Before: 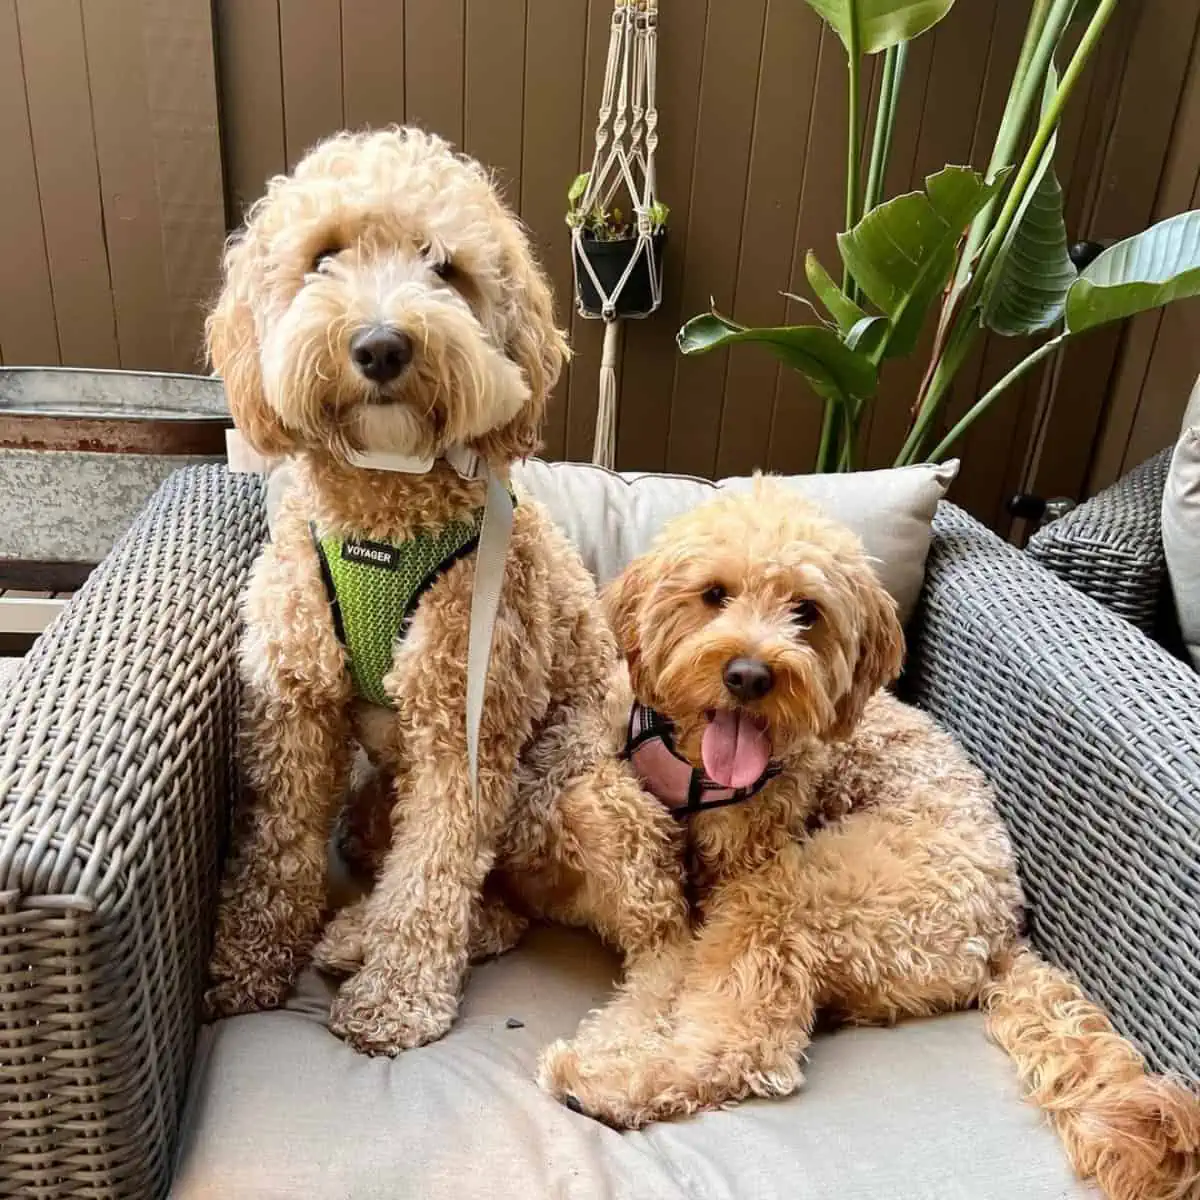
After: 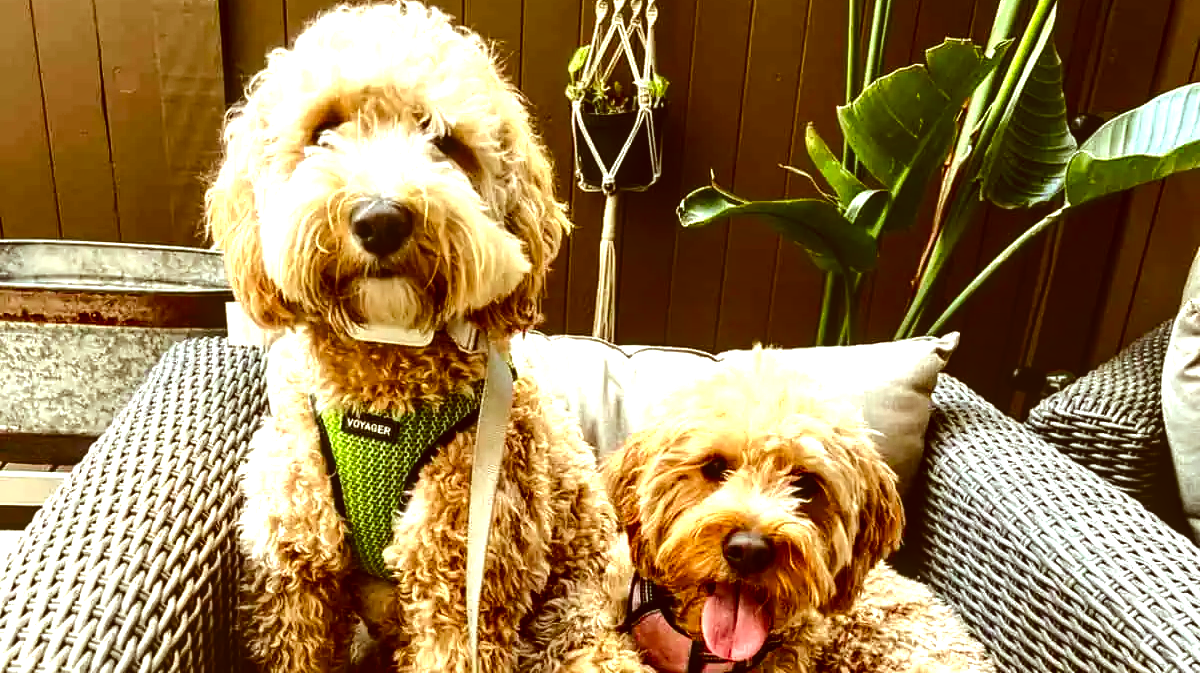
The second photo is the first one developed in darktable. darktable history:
color correction: highlights a* -5.3, highlights b* 9.8, shadows a* 9.8, shadows b* 24.26
local contrast: on, module defaults
color balance rgb: perceptual saturation grading › global saturation 20%, perceptual saturation grading › highlights -25%, perceptual saturation grading › shadows 25%
crop and rotate: top 10.605%, bottom 33.274%
contrast brightness saturation: contrast 0.16, saturation 0.32
rgb curve: curves: ch0 [(0, 0) (0.175, 0.154) (0.785, 0.663) (1, 1)]
tone equalizer: -8 EV -1.08 EV, -7 EV -1.01 EV, -6 EV -0.867 EV, -5 EV -0.578 EV, -3 EV 0.578 EV, -2 EV 0.867 EV, -1 EV 1.01 EV, +0 EV 1.08 EV, edges refinement/feathering 500, mask exposure compensation -1.57 EV, preserve details no
